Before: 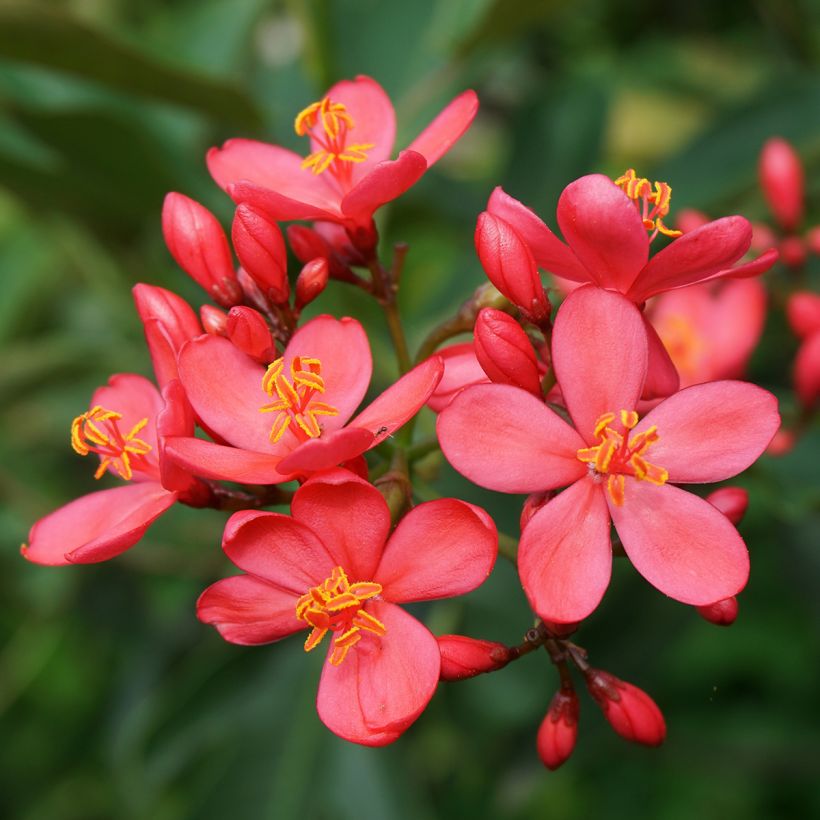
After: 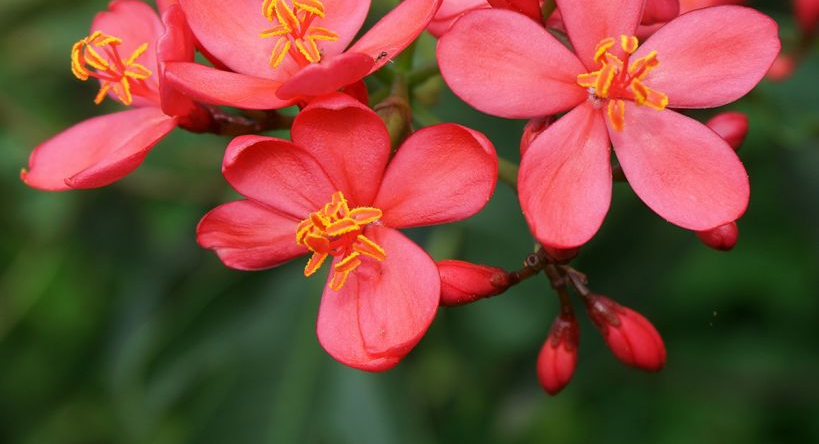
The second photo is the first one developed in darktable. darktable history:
crop and rotate: top 45.732%, right 0.114%
